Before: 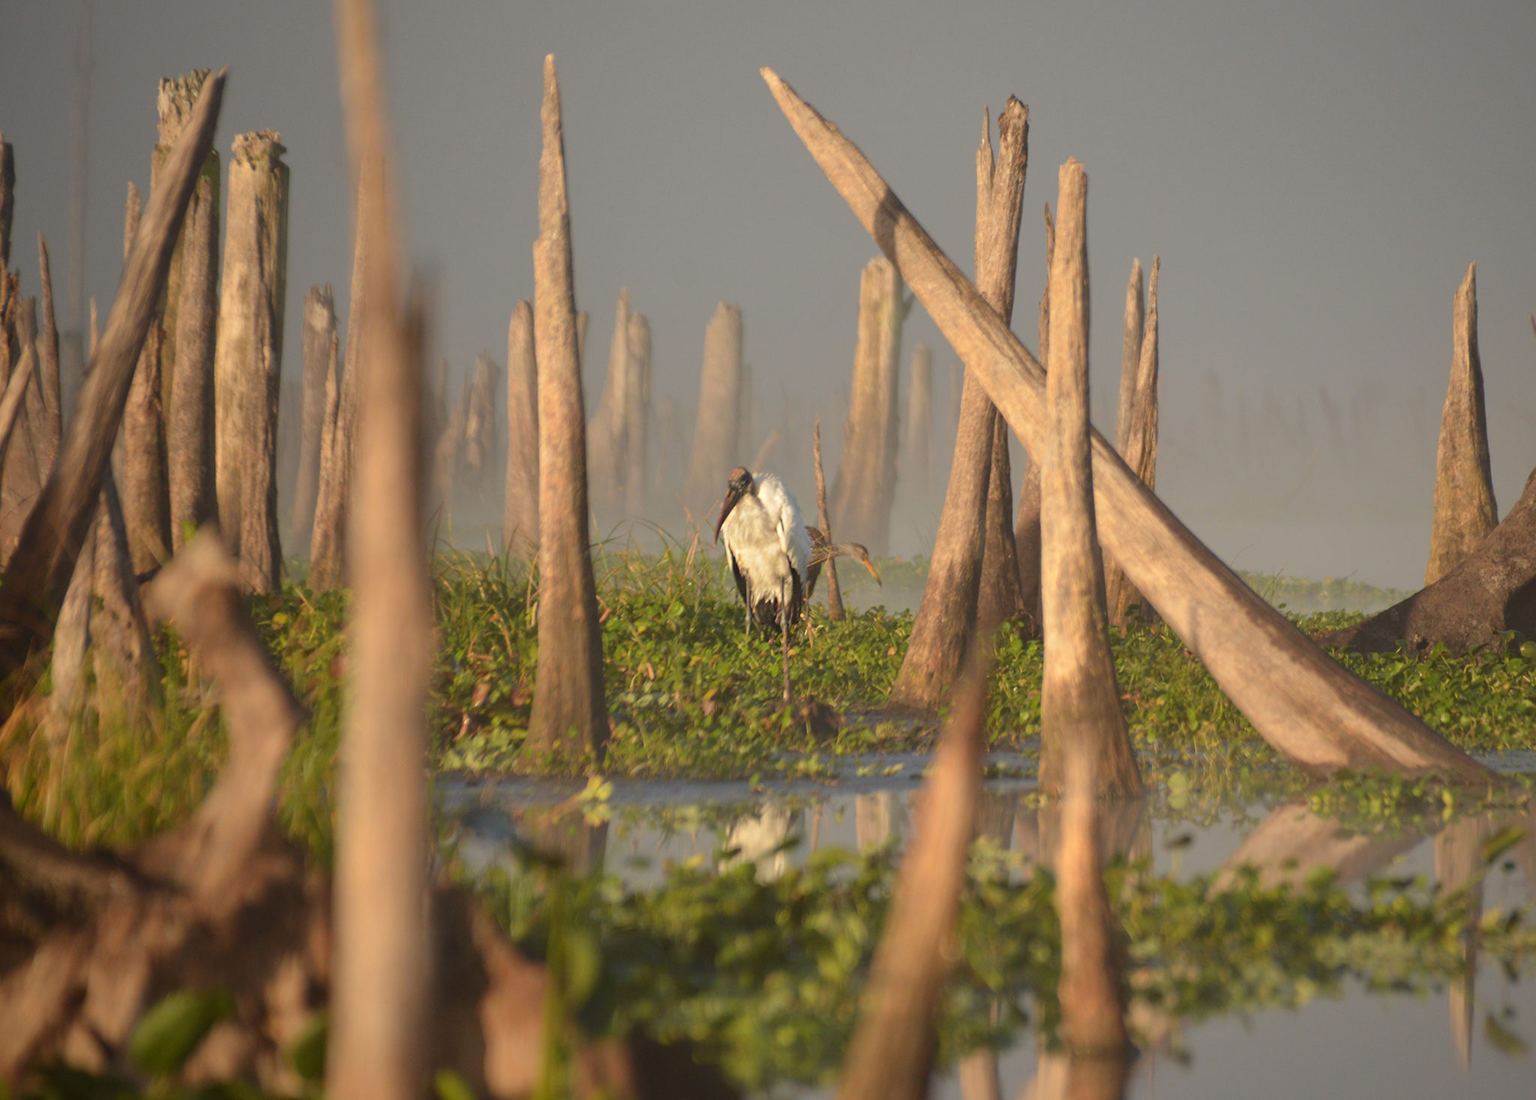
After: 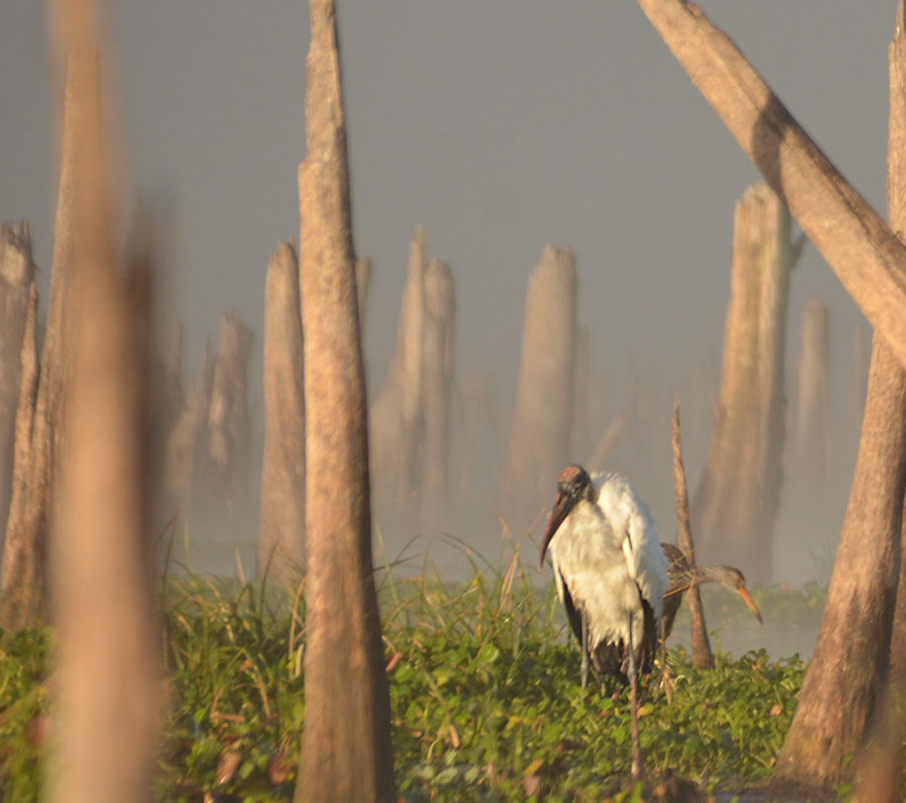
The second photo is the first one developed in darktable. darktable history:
crop: left 20.202%, top 10.82%, right 35.514%, bottom 34.391%
